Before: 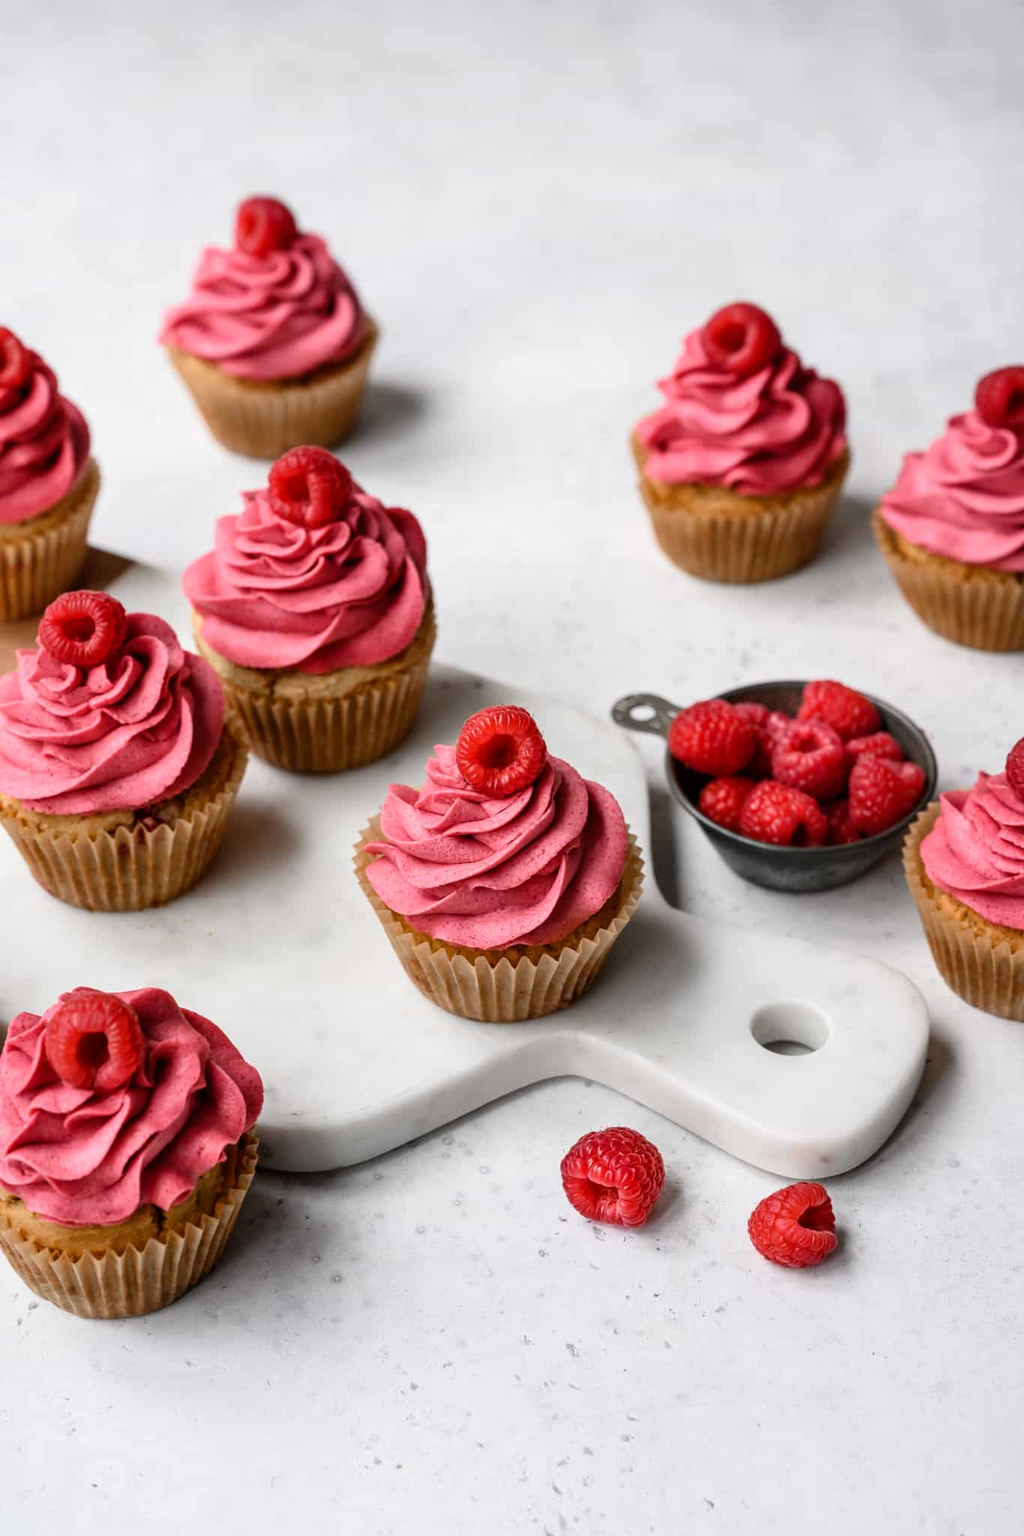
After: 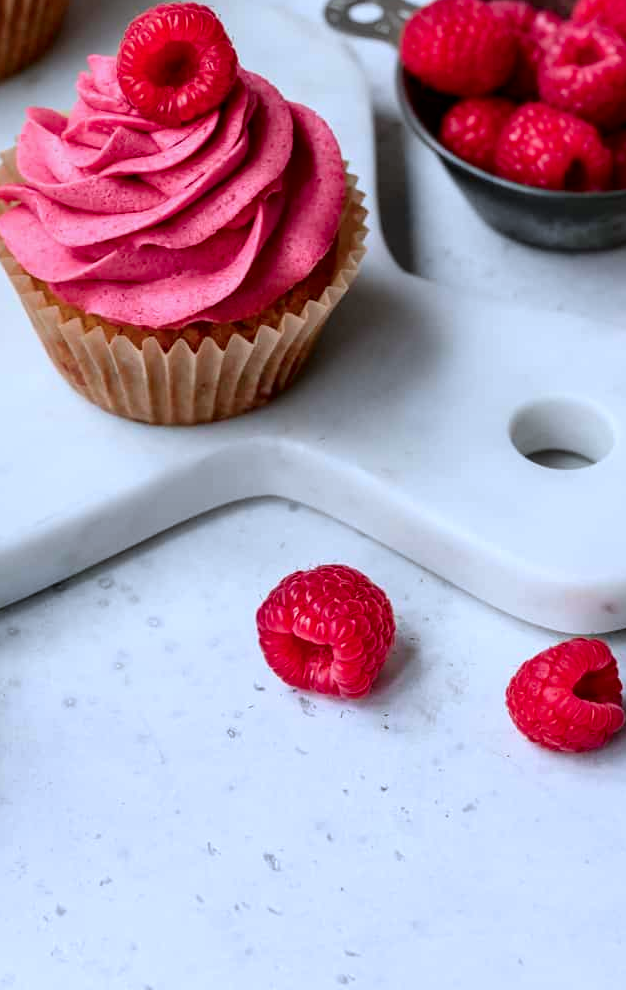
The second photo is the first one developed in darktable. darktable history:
tone curve: curves: ch0 [(0, 0) (0.059, 0.027) (0.162, 0.125) (0.304, 0.279) (0.547, 0.532) (0.828, 0.815) (1, 0.983)]; ch1 [(0, 0) (0.23, 0.166) (0.34, 0.298) (0.371, 0.334) (0.435, 0.413) (0.477, 0.469) (0.499, 0.498) (0.529, 0.544) (0.559, 0.587) (0.743, 0.798) (1, 1)]; ch2 [(0, 0) (0.431, 0.414) (0.498, 0.503) (0.524, 0.531) (0.568, 0.567) (0.6, 0.597) (0.643, 0.631) (0.74, 0.721) (1, 1)], color space Lab, independent channels, preserve colors none
crop: left 35.976%, top 45.819%, right 18.162%, bottom 5.807%
white balance: red 0.931, blue 1.11
